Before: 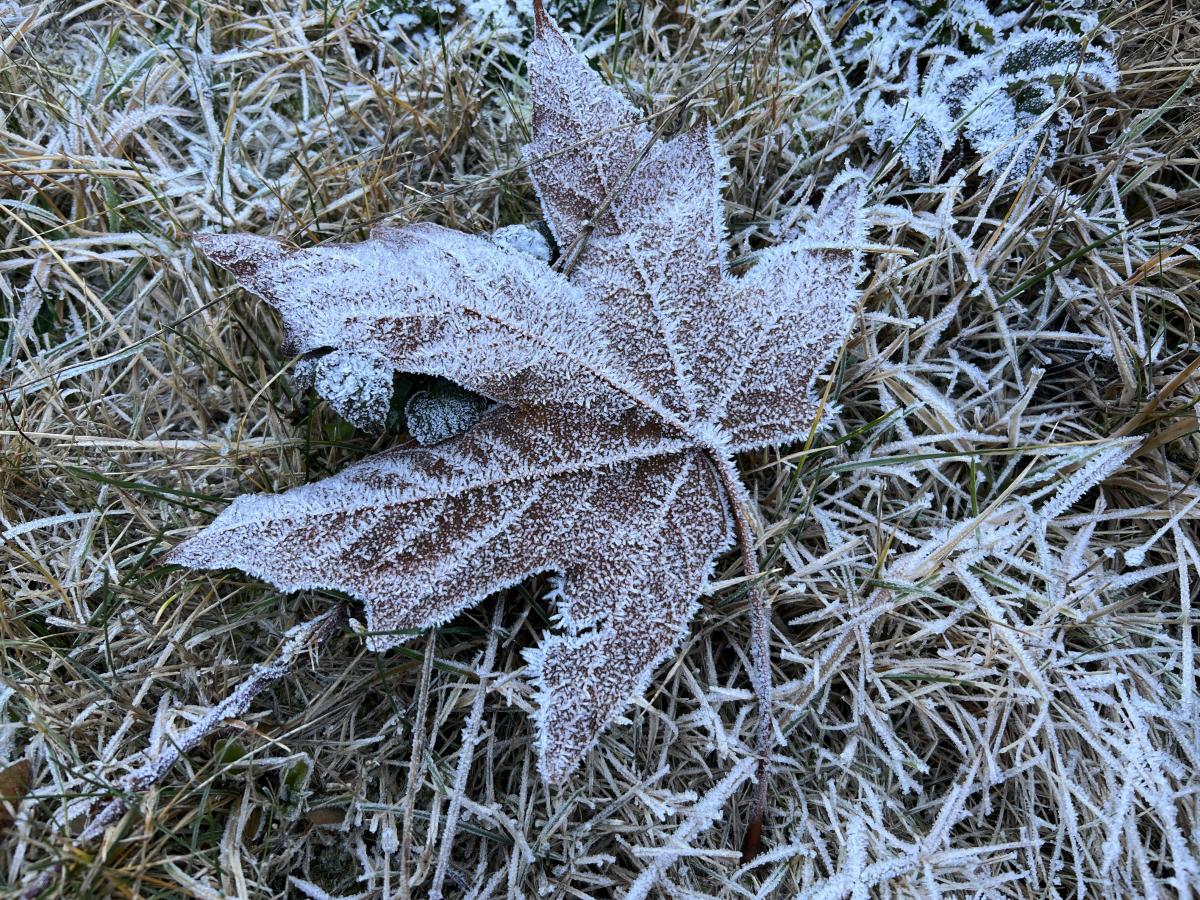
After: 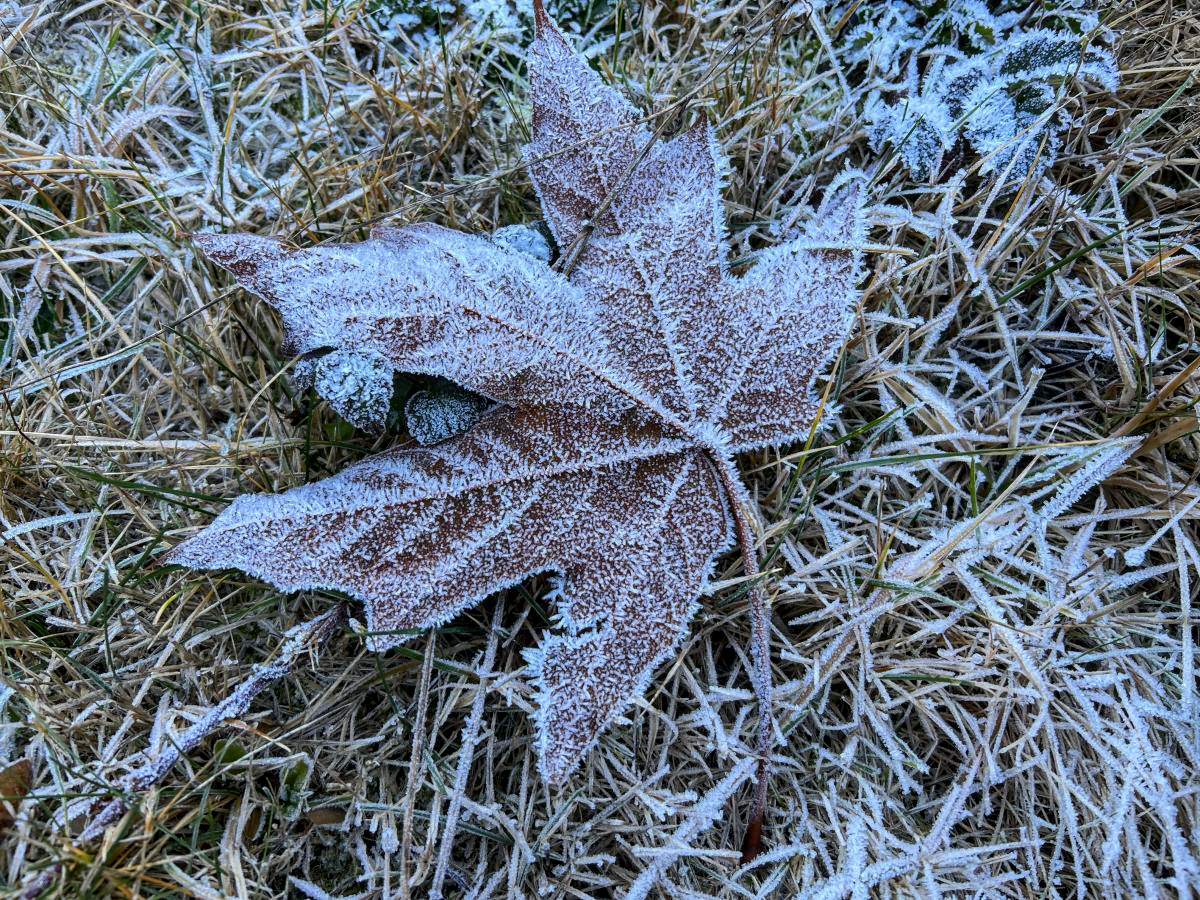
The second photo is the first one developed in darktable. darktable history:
color zones: curves: ch0 [(0, 0.613) (0.01, 0.613) (0.245, 0.448) (0.498, 0.529) (0.642, 0.665) (0.879, 0.777) (0.99, 0.613)]; ch1 [(0, 0) (0.143, 0) (0.286, 0) (0.429, 0) (0.571, 0) (0.714, 0) (0.857, 0)], mix -131.09%
shadows and highlights: soften with gaussian
local contrast: on, module defaults
